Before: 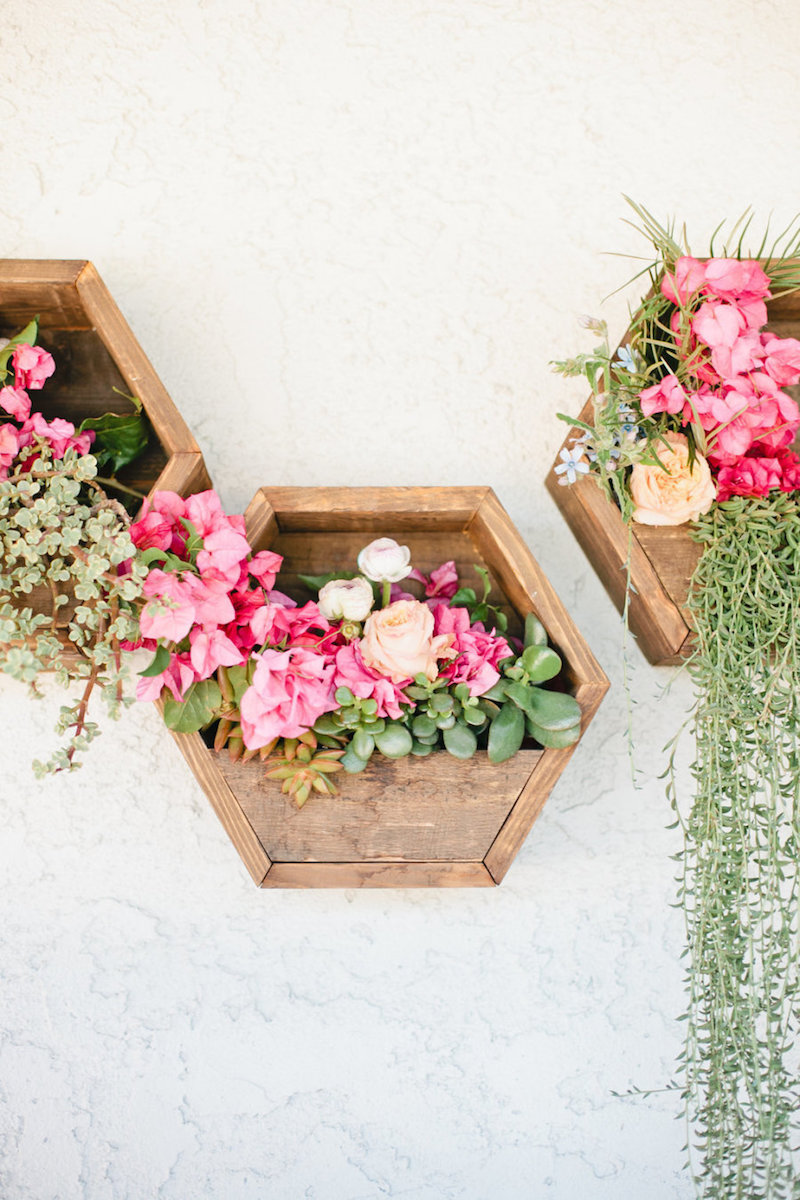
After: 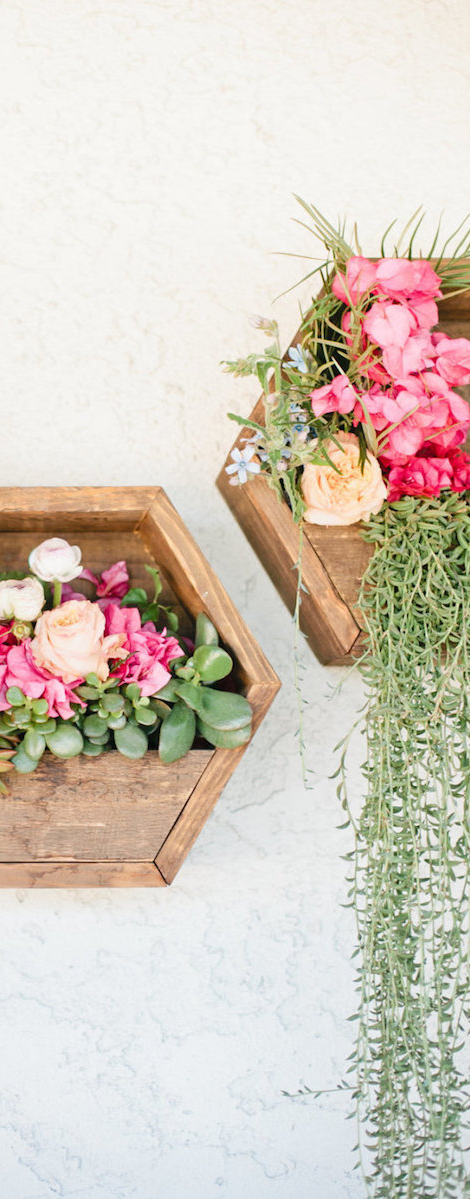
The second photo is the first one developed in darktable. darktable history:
crop: left 41.167%
